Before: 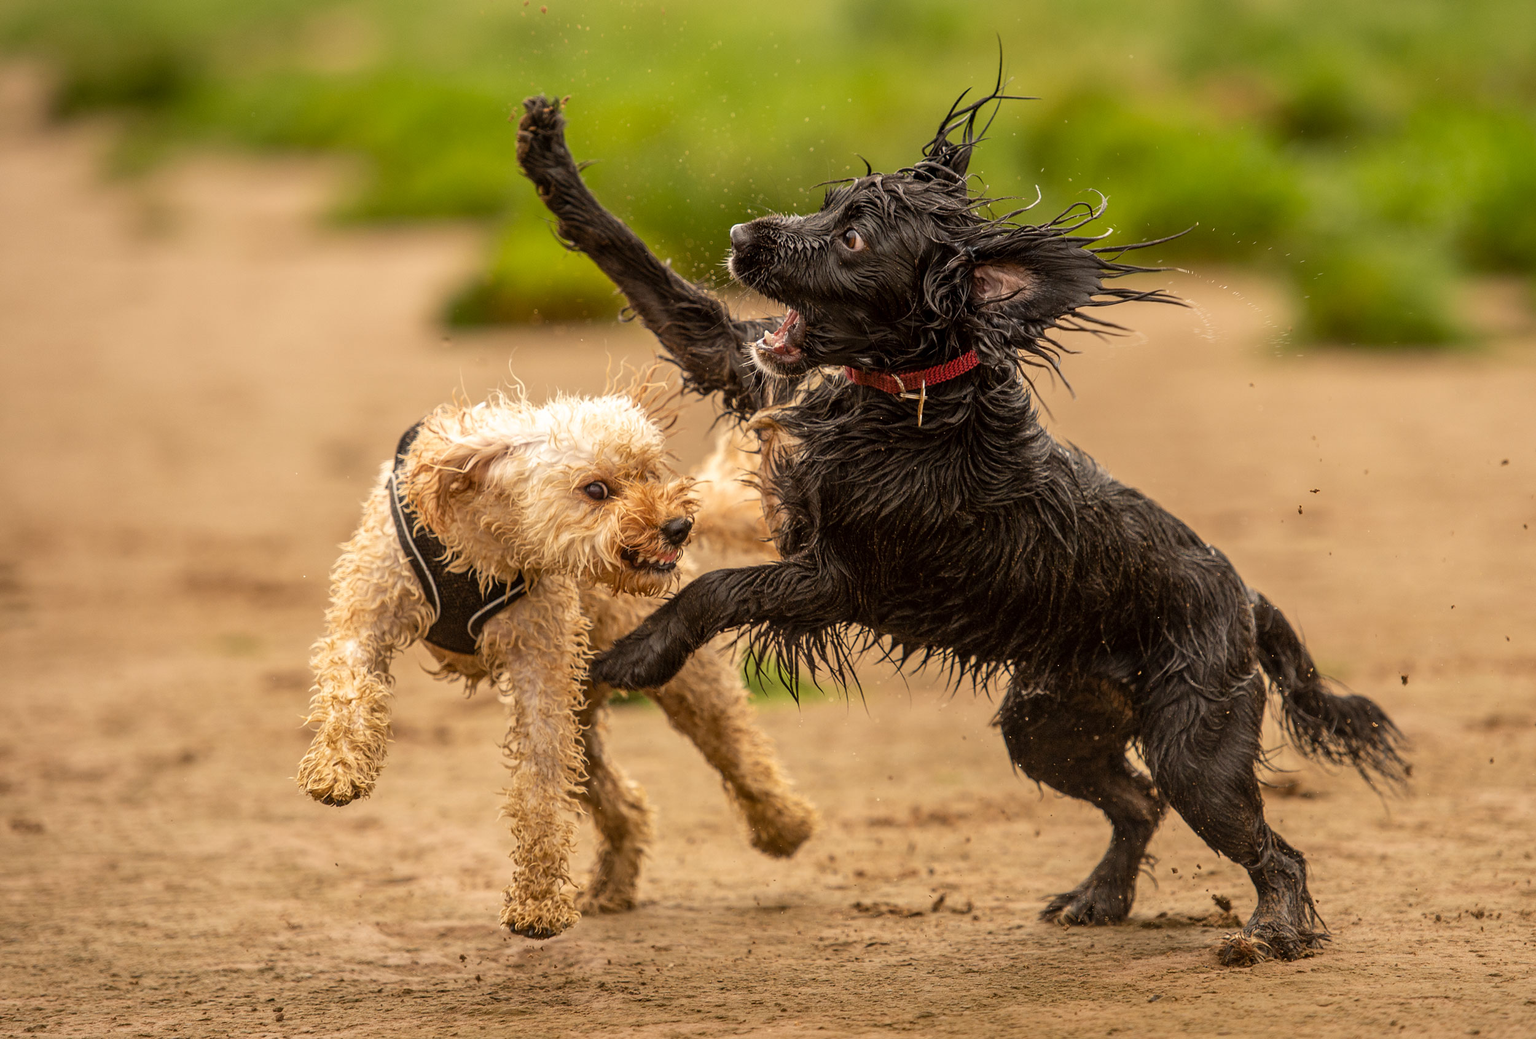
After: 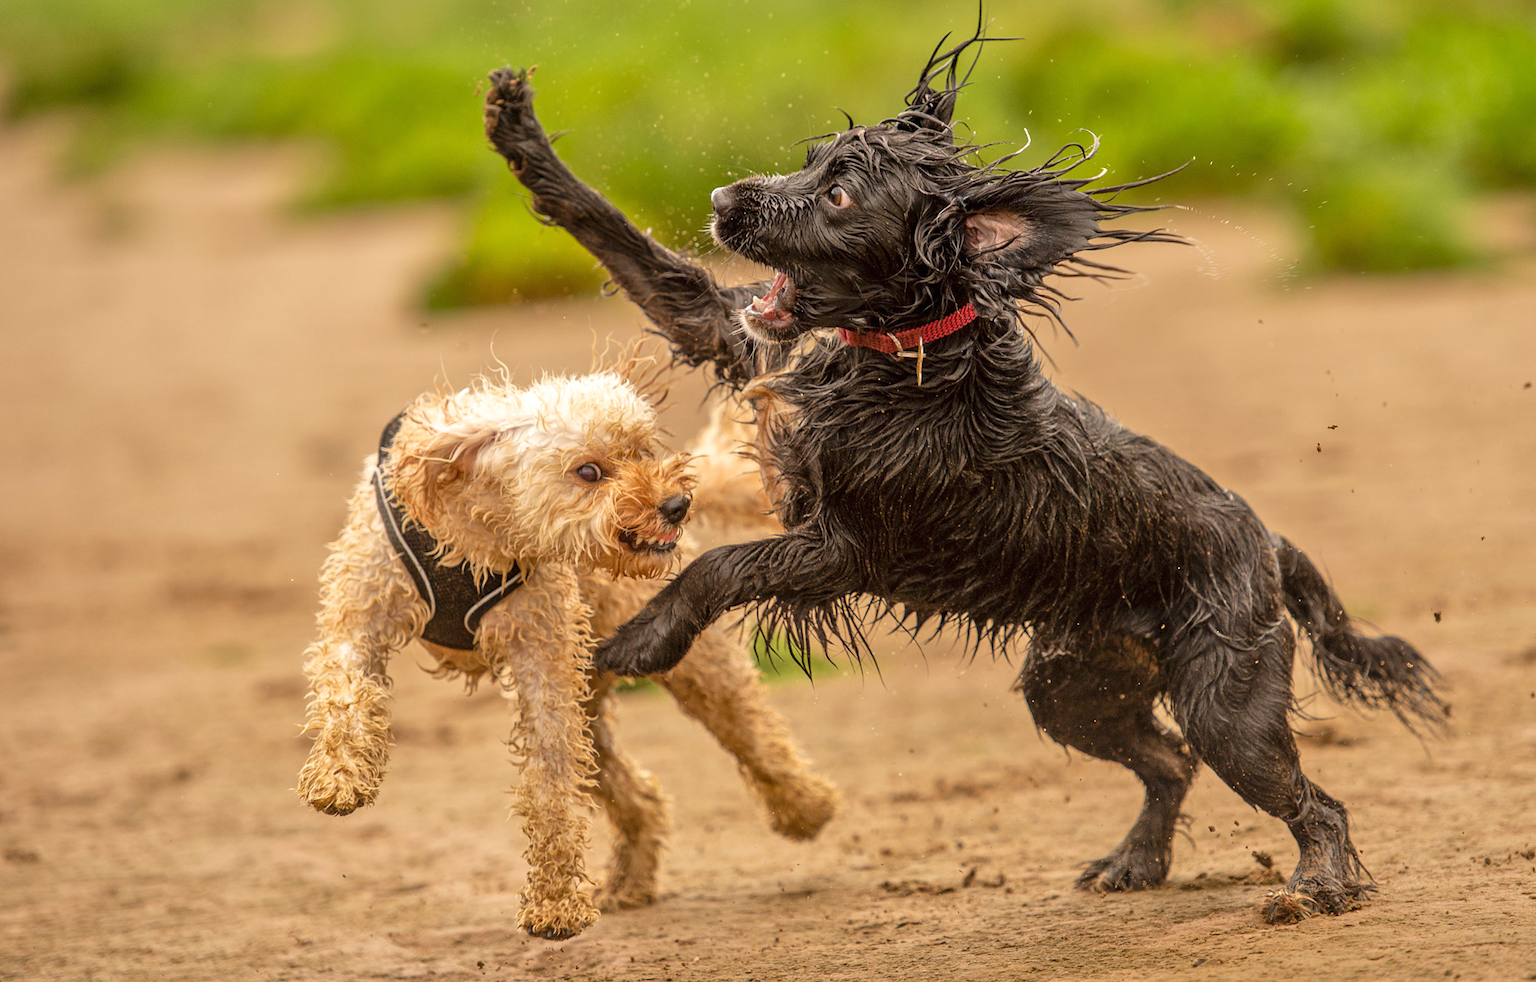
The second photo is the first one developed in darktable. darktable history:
exposure: black level correction 0, exposure 1 EV, compensate highlight preservation false
tone equalizer: -8 EV -0.002 EV, -7 EV 0.005 EV, -6 EV -0.008 EV, -5 EV 0.007 EV, -4 EV -0.042 EV, -3 EV -0.233 EV, -2 EV -0.662 EV, -1 EV -0.983 EV, +0 EV -0.969 EV, smoothing diameter 2%, edges refinement/feathering 20, mask exposure compensation -1.57 EV, filter diffusion 5
rotate and perspective: rotation -3.52°, crop left 0.036, crop right 0.964, crop top 0.081, crop bottom 0.919
